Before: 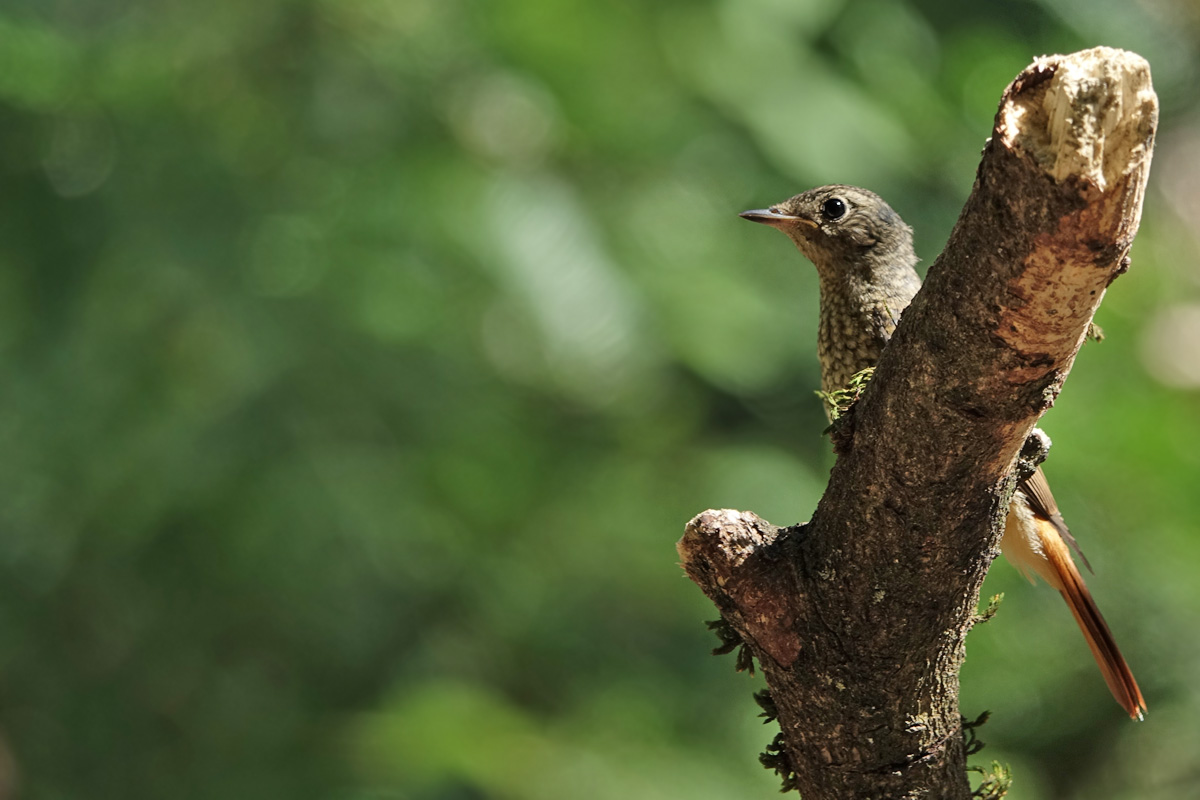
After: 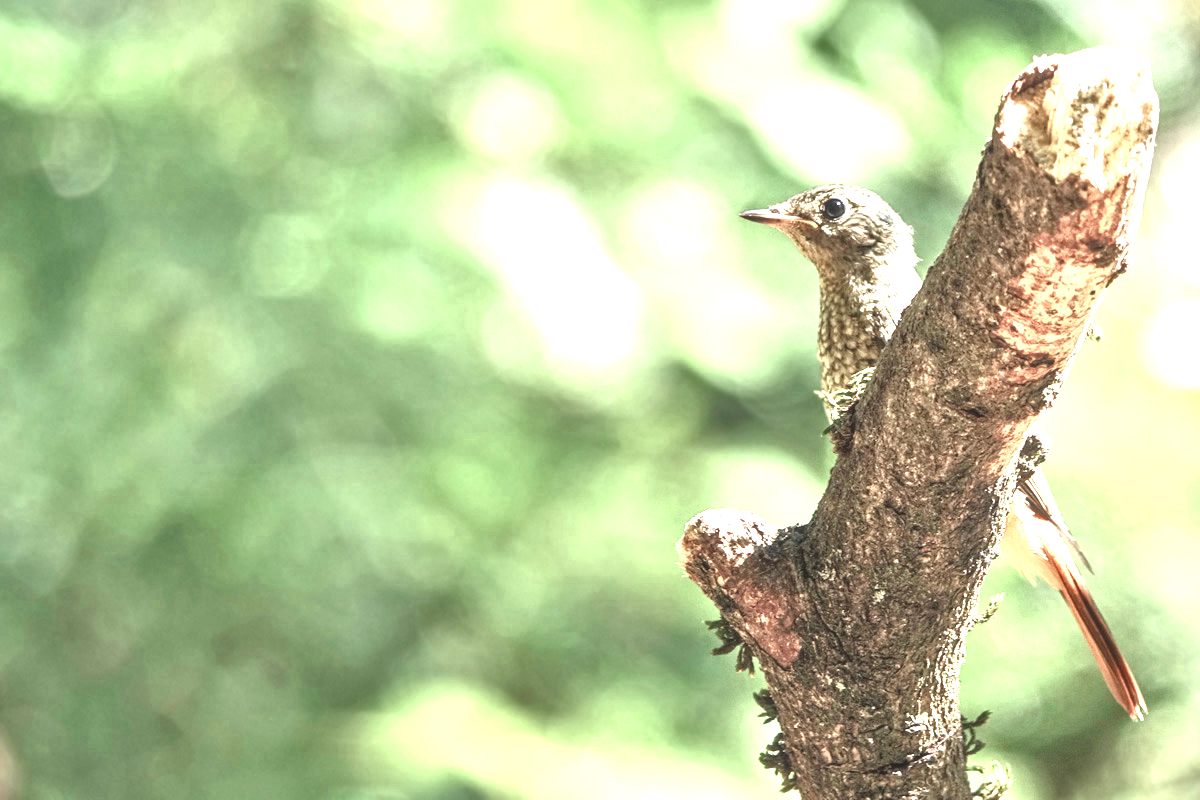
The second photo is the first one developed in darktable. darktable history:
local contrast: detail 130%
exposure: black level correction -0.005, exposure 1.005 EV, compensate exposure bias true, compensate highlight preservation false
tone equalizer: -8 EV 0.016 EV, -7 EV -0.01 EV, -6 EV 0.009 EV, -5 EV 0.044 EV, -4 EV 0.293 EV, -3 EV 0.647 EV, -2 EV 0.592 EV, -1 EV 0.184 EV, +0 EV 0.028 EV
color balance rgb: perceptual saturation grading › global saturation -0.051%, perceptual saturation grading › highlights -32.236%, perceptual saturation grading › mid-tones 5.722%, perceptual saturation grading › shadows 17.005%, global vibrance 16.45%, saturation formula JzAzBz (2021)
